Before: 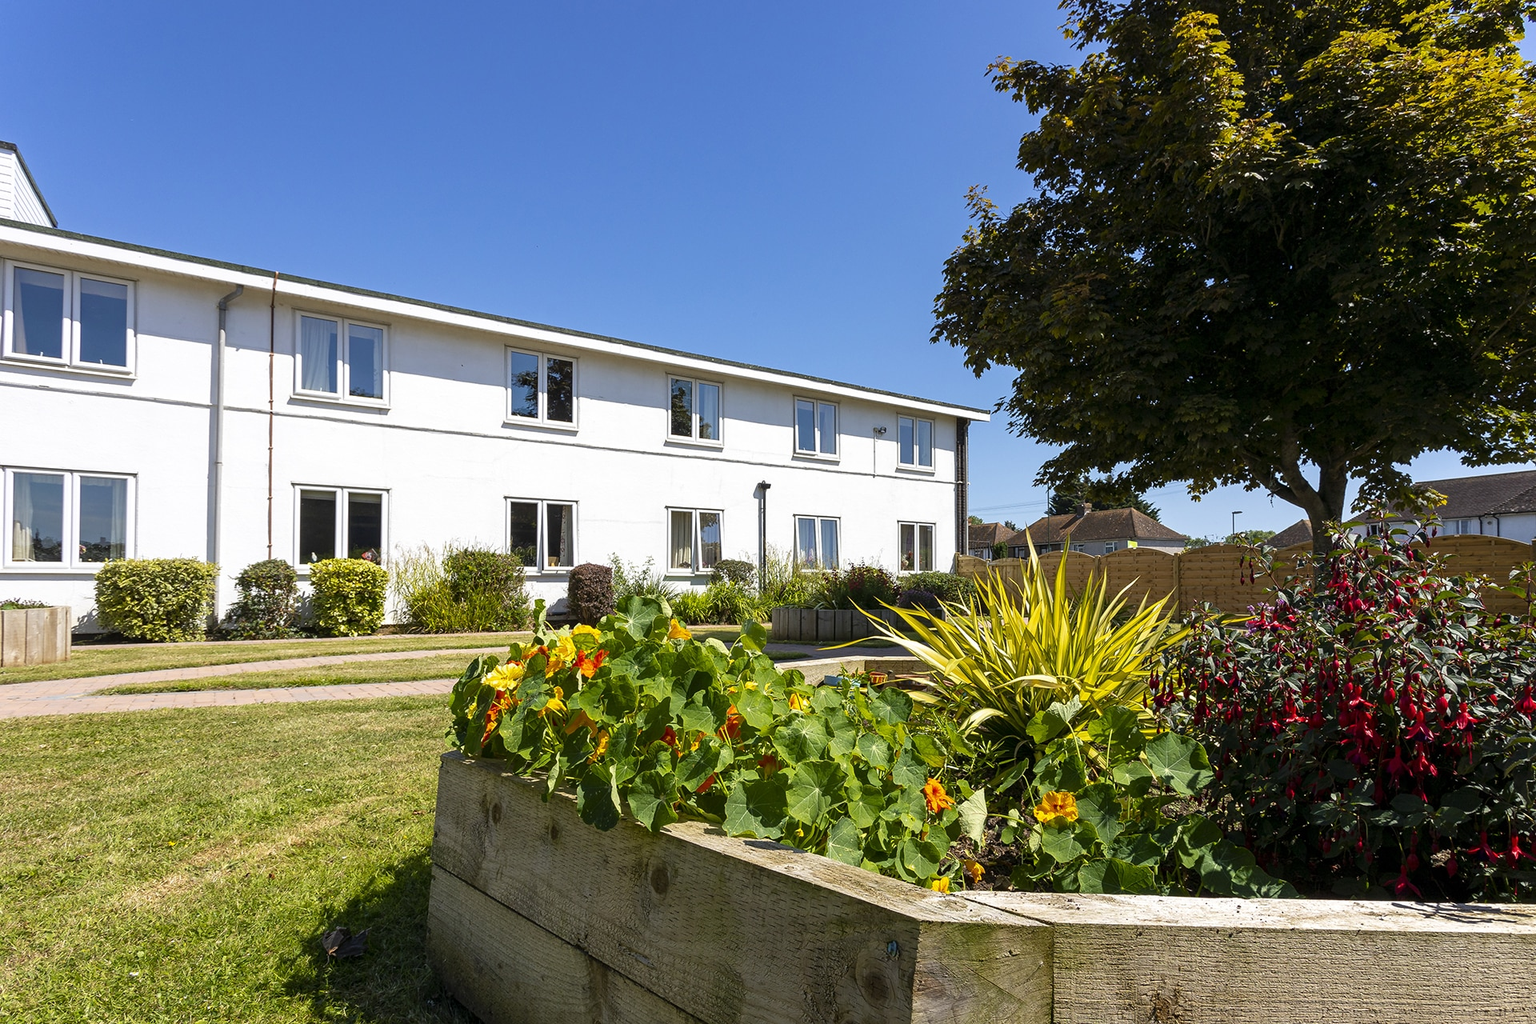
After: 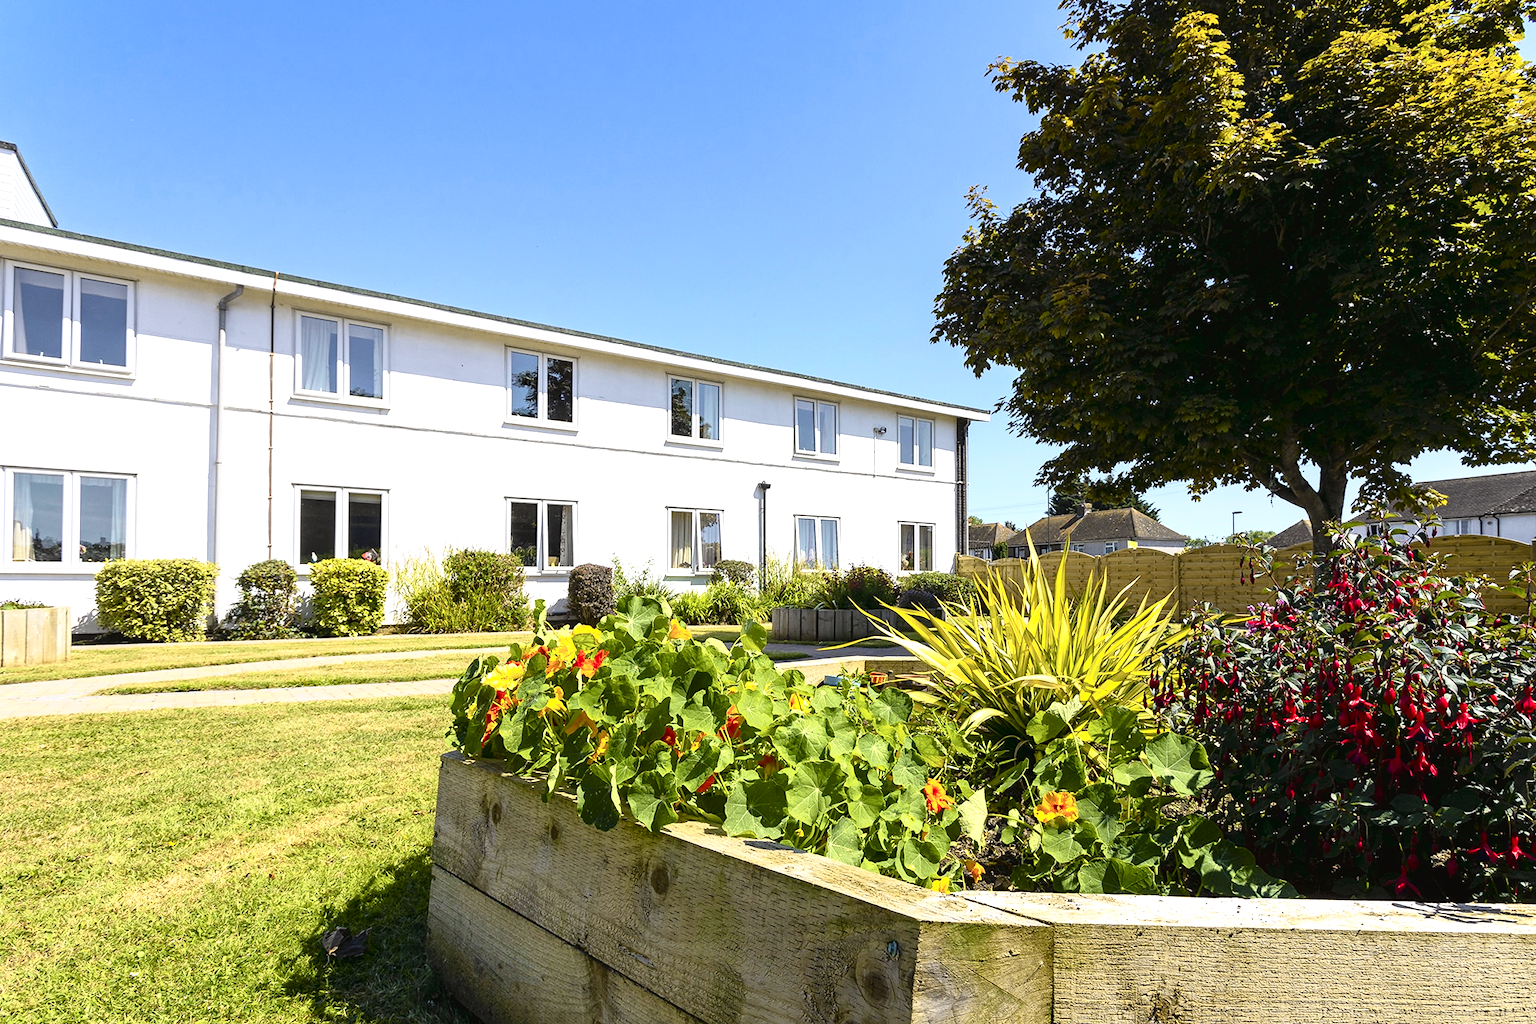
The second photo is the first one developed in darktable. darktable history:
tone curve: curves: ch0 [(0, 0.024) (0.049, 0.038) (0.176, 0.162) (0.311, 0.337) (0.416, 0.471) (0.565, 0.658) (0.817, 0.911) (1, 1)]; ch1 [(0, 0) (0.339, 0.358) (0.445, 0.439) (0.476, 0.47) (0.504, 0.504) (0.53, 0.511) (0.557, 0.558) (0.627, 0.664) (0.728, 0.786) (1, 1)]; ch2 [(0, 0) (0.327, 0.324) (0.417, 0.44) (0.46, 0.453) (0.502, 0.504) (0.526, 0.52) (0.549, 0.561) (0.619, 0.657) (0.76, 0.765) (1, 1)], color space Lab, independent channels, preserve colors none
exposure: black level correction 0, exposure 0.5 EV, compensate exposure bias true, compensate highlight preservation false
tone equalizer: -8 EV 0.06 EV, smoothing diameter 25%, edges refinement/feathering 10, preserve details guided filter
